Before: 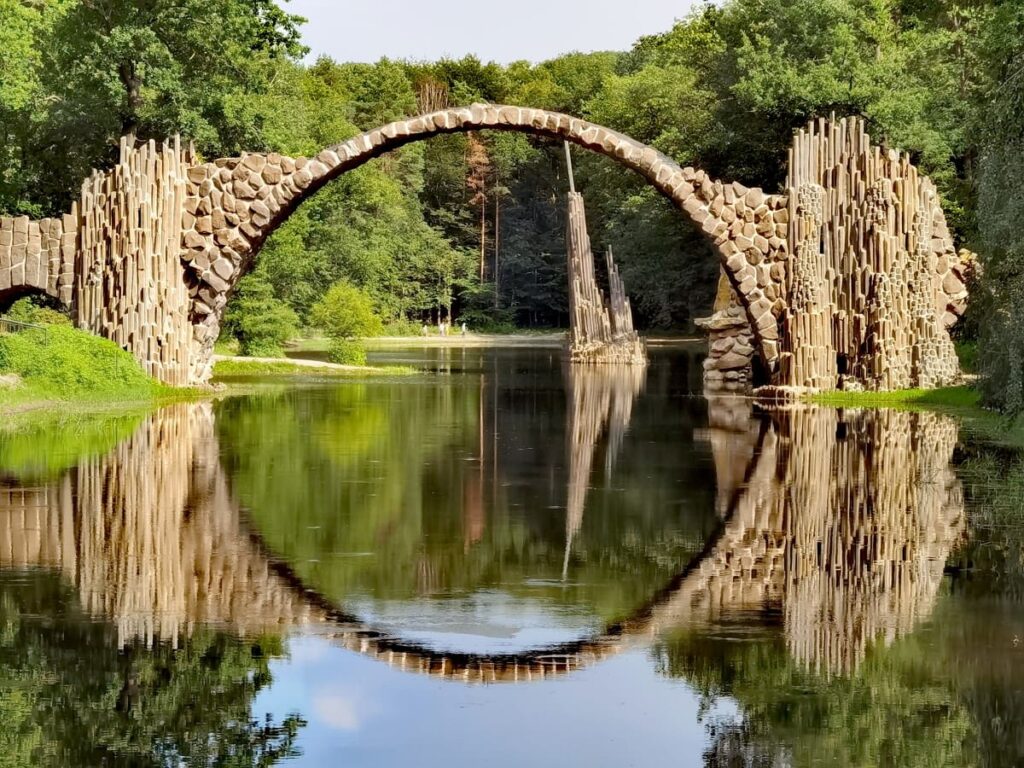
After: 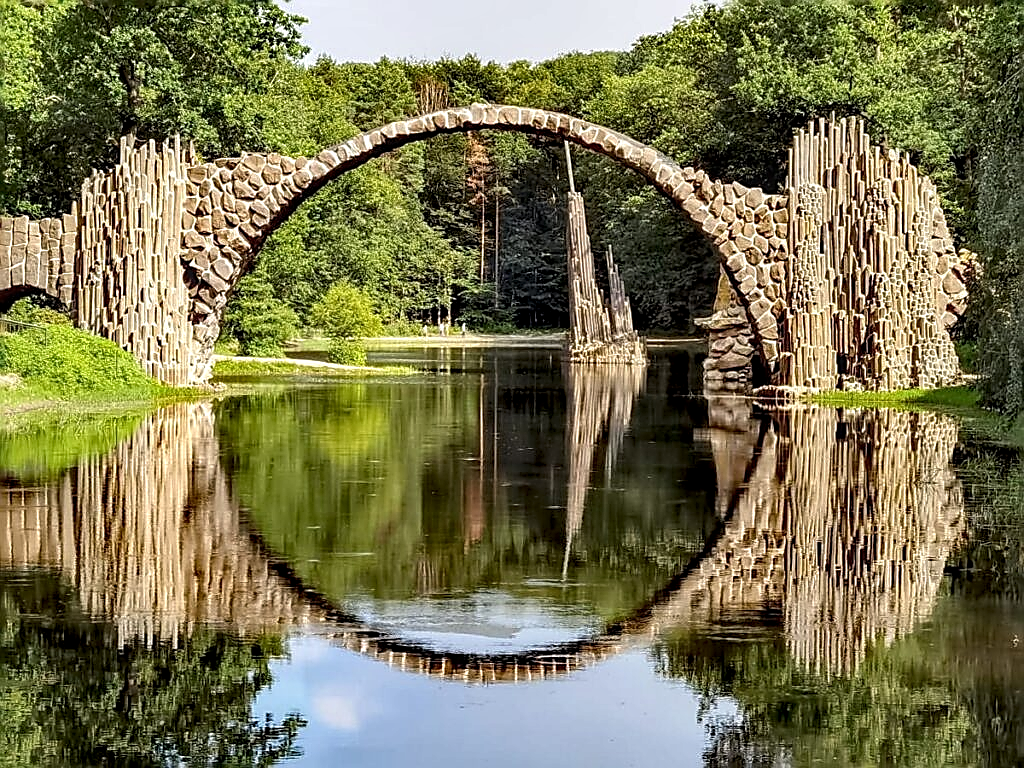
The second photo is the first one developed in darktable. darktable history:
sharpen: radius 1.685, amount 1.294
local contrast: detail 150%
